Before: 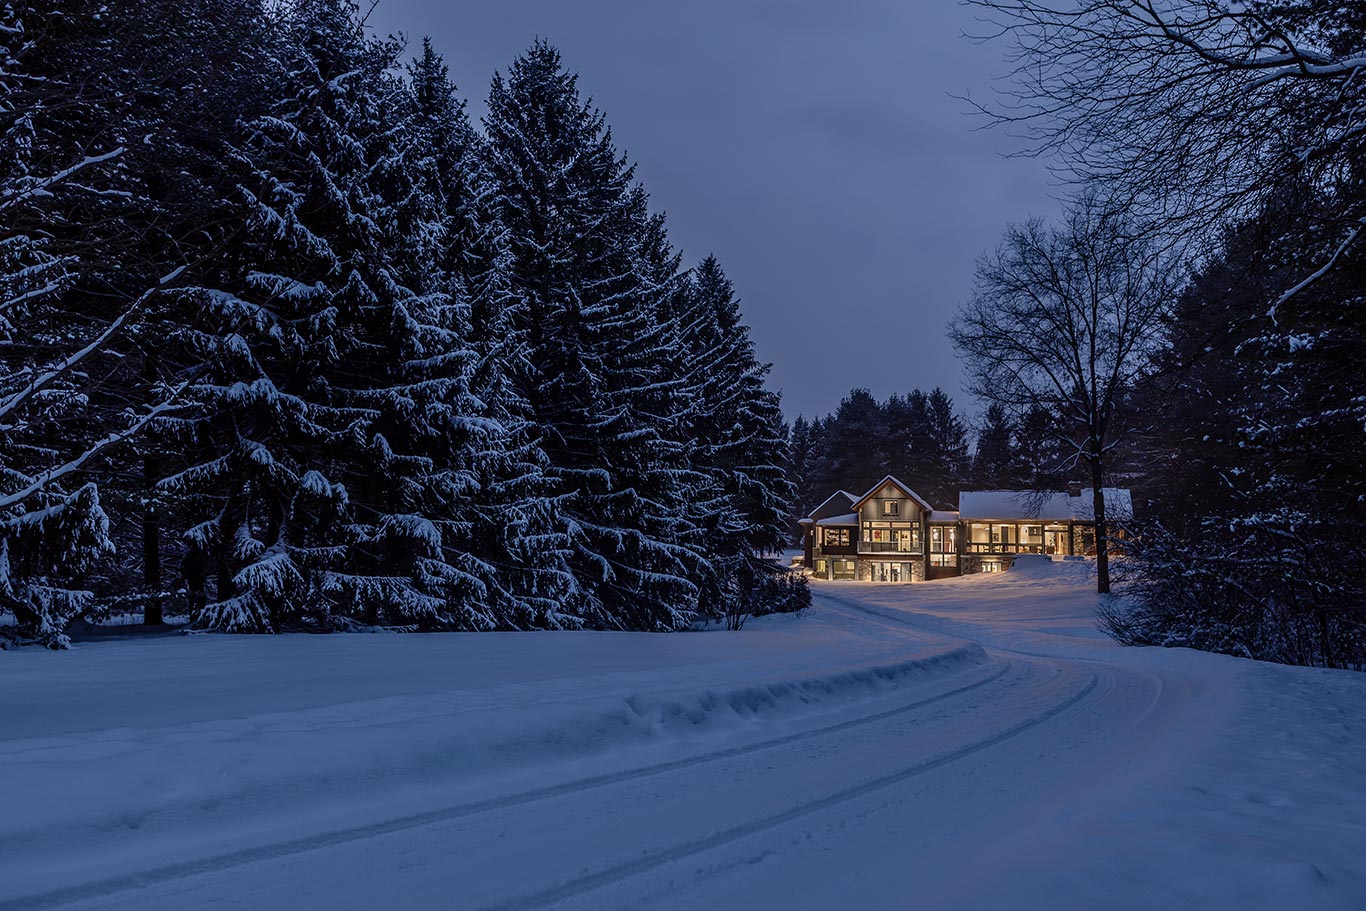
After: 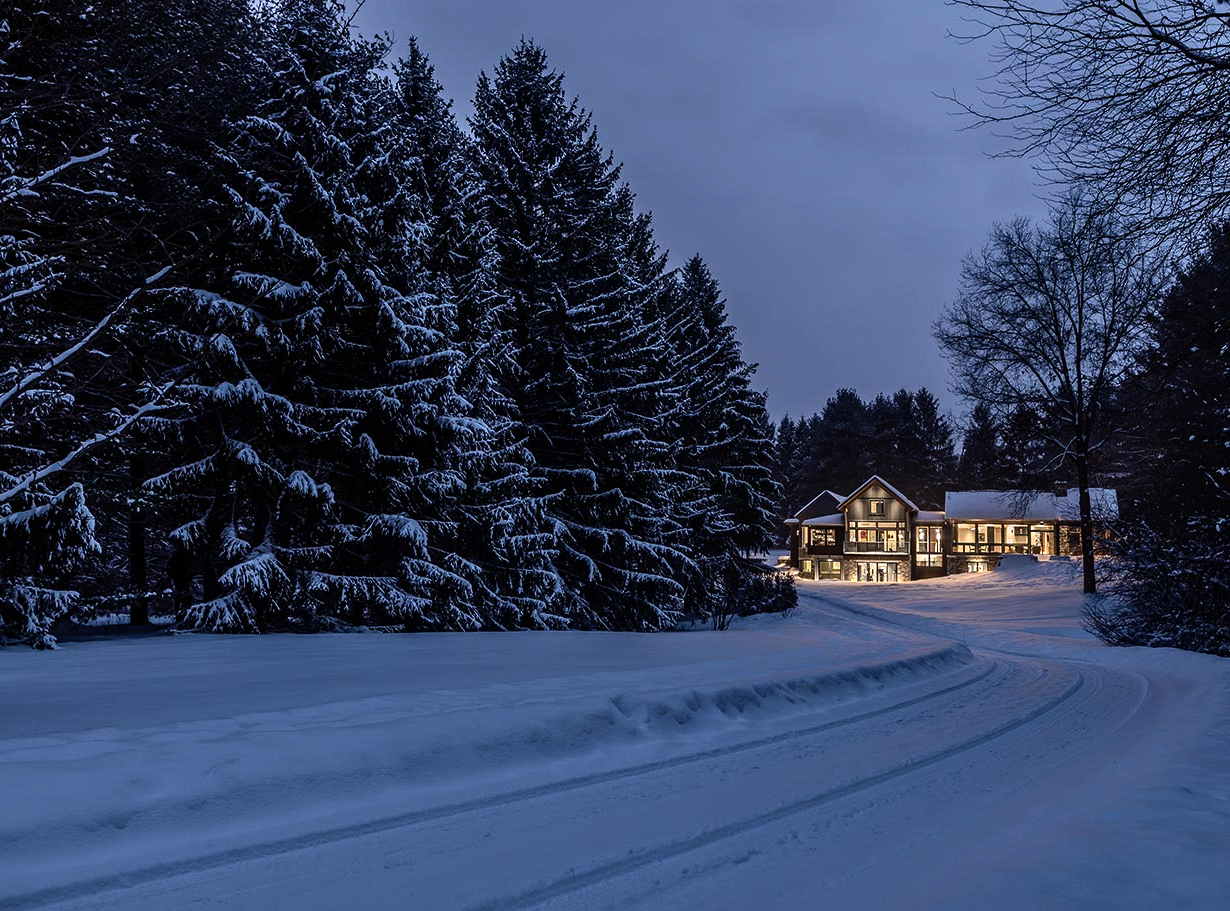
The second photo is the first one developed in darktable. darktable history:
white balance: emerald 1
crop and rotate: left 1.088%, right 8.807%
tone equalizer: -8 EV -0.75 EV, -7 EV -0.7 EV, -6 EV -0.6 EV, -5 EV -0.4 EV, -3 EV 0.4 EV, -2 EV 0.6 EV, -1 EV 0.7 EV, +0 EV 0.75 EV, edges refinement/feathering 500, mask exposure compensation -1.57 EV, preserve details no
